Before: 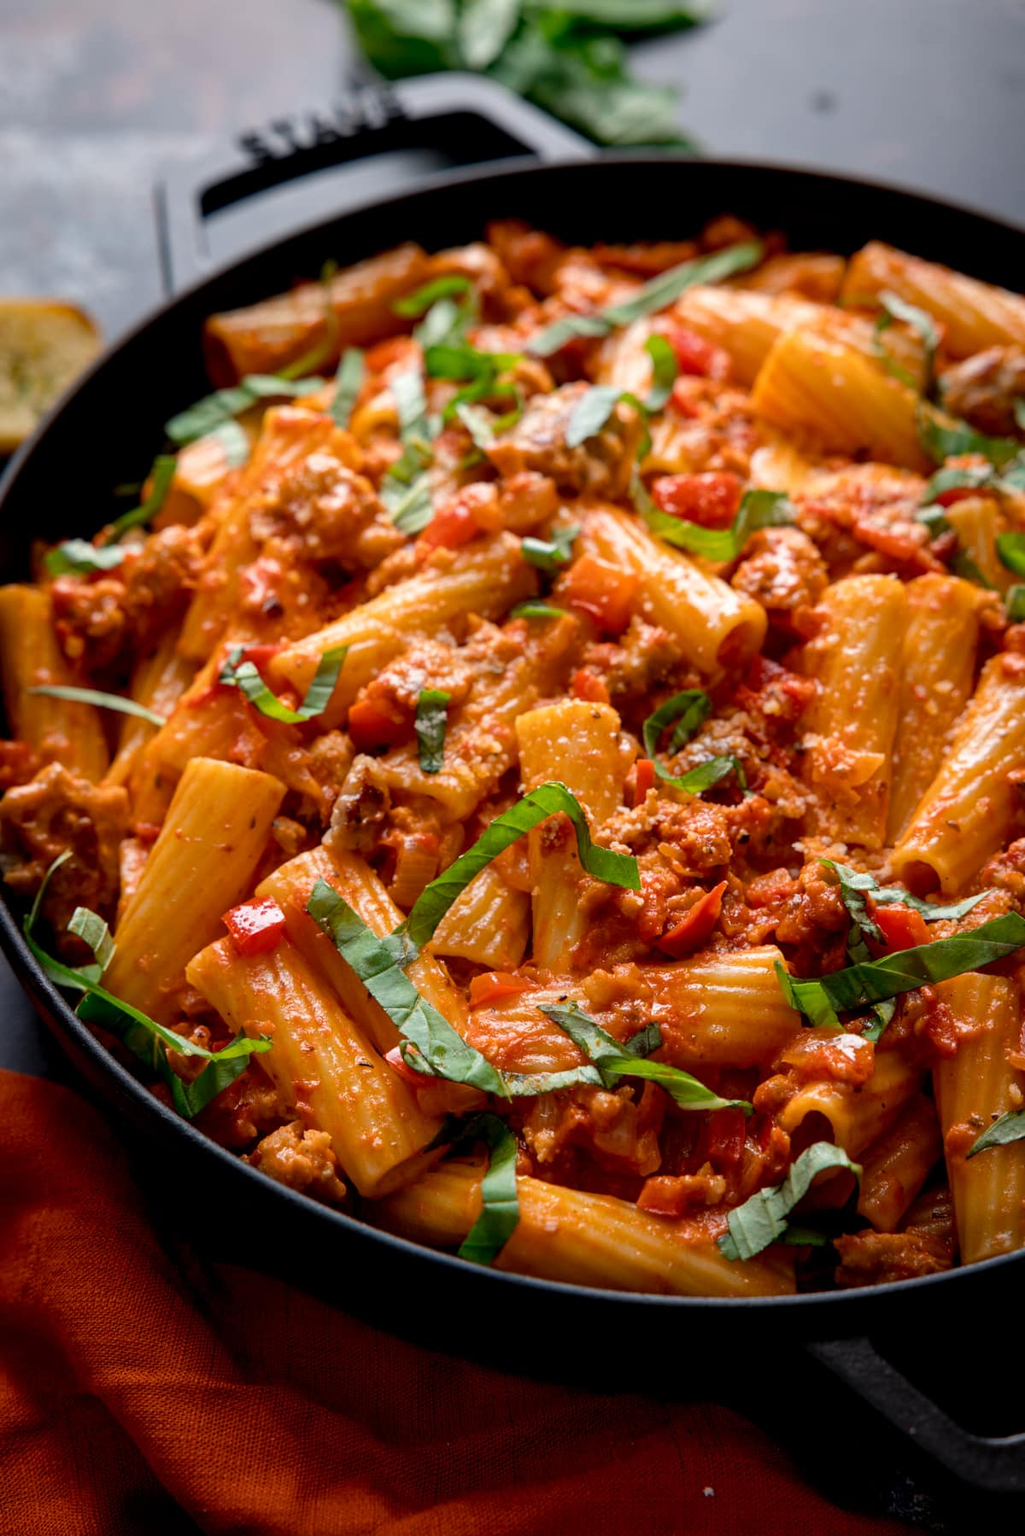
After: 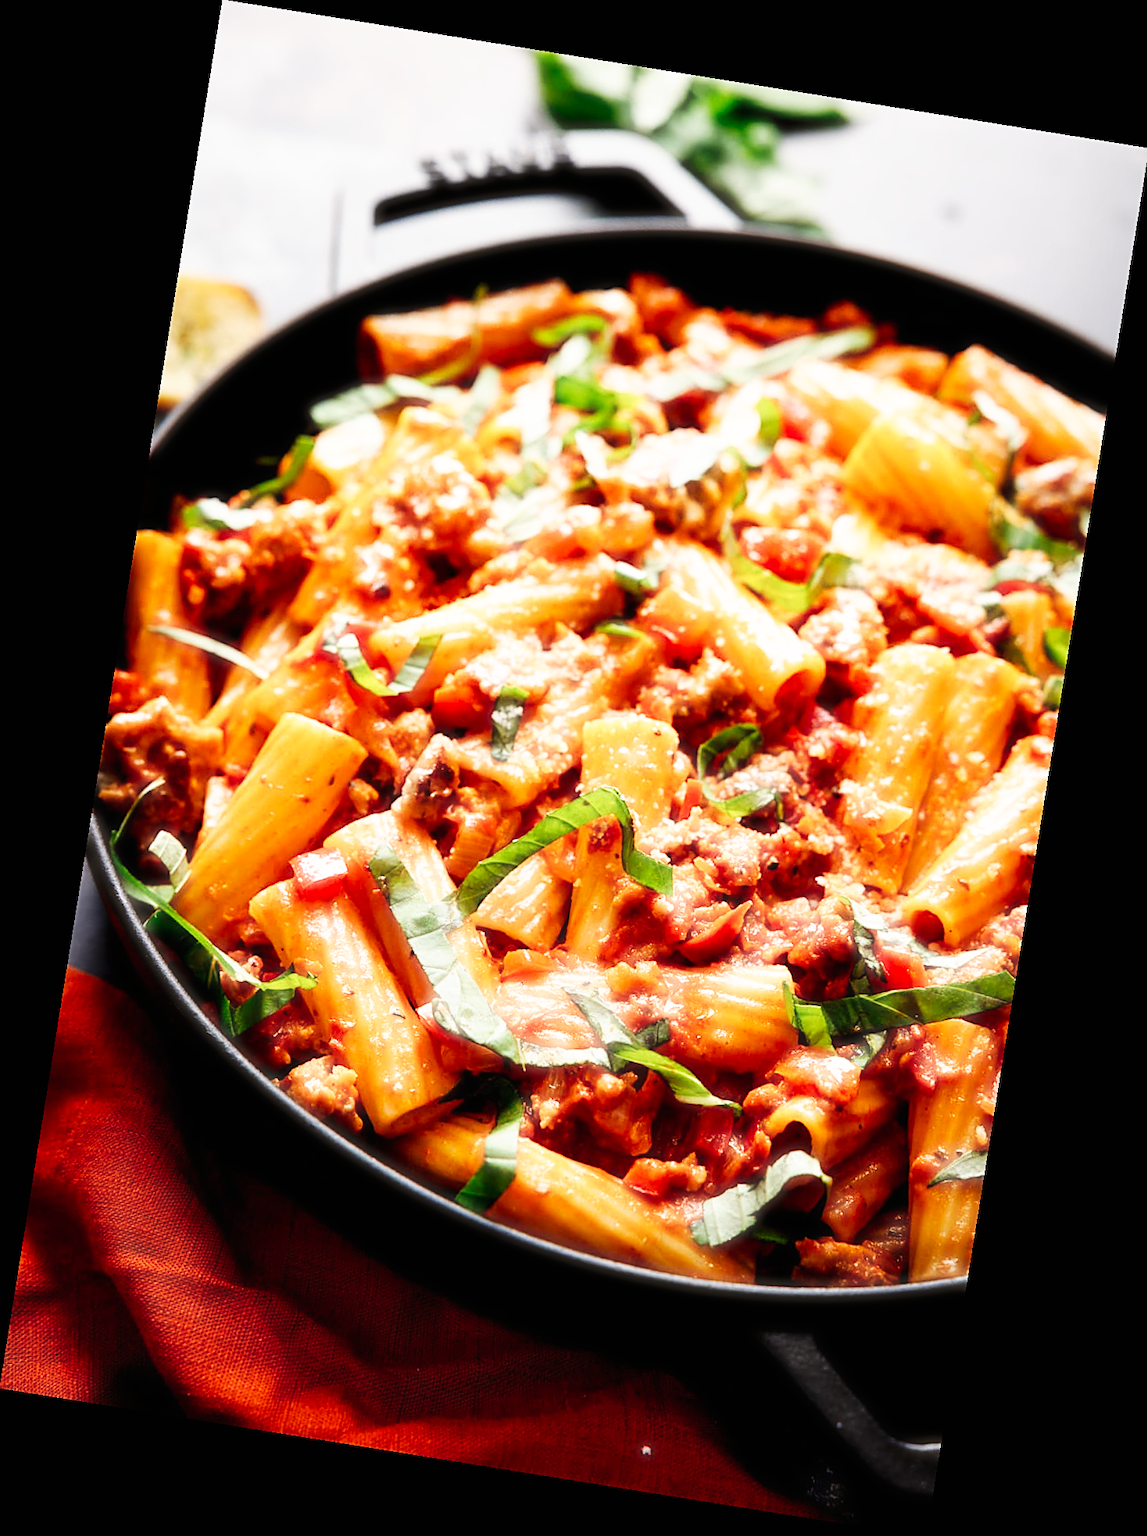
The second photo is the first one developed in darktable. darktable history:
haze removal: strength -0.9, distance 0.225, compatibility mode true, adaptive false
rotate and perspective: rotation 9.12°, automatic cropping off
base curve: curves: ch0 [(0, 0) (0.007, 0.004) (0.027, 0.03) (0.046, 0.07) (0.207, 0.54) (0.442, 0.872) (0.673, 0.972) (1, 1)], preserve colors none
sharpen: on, module defaults
